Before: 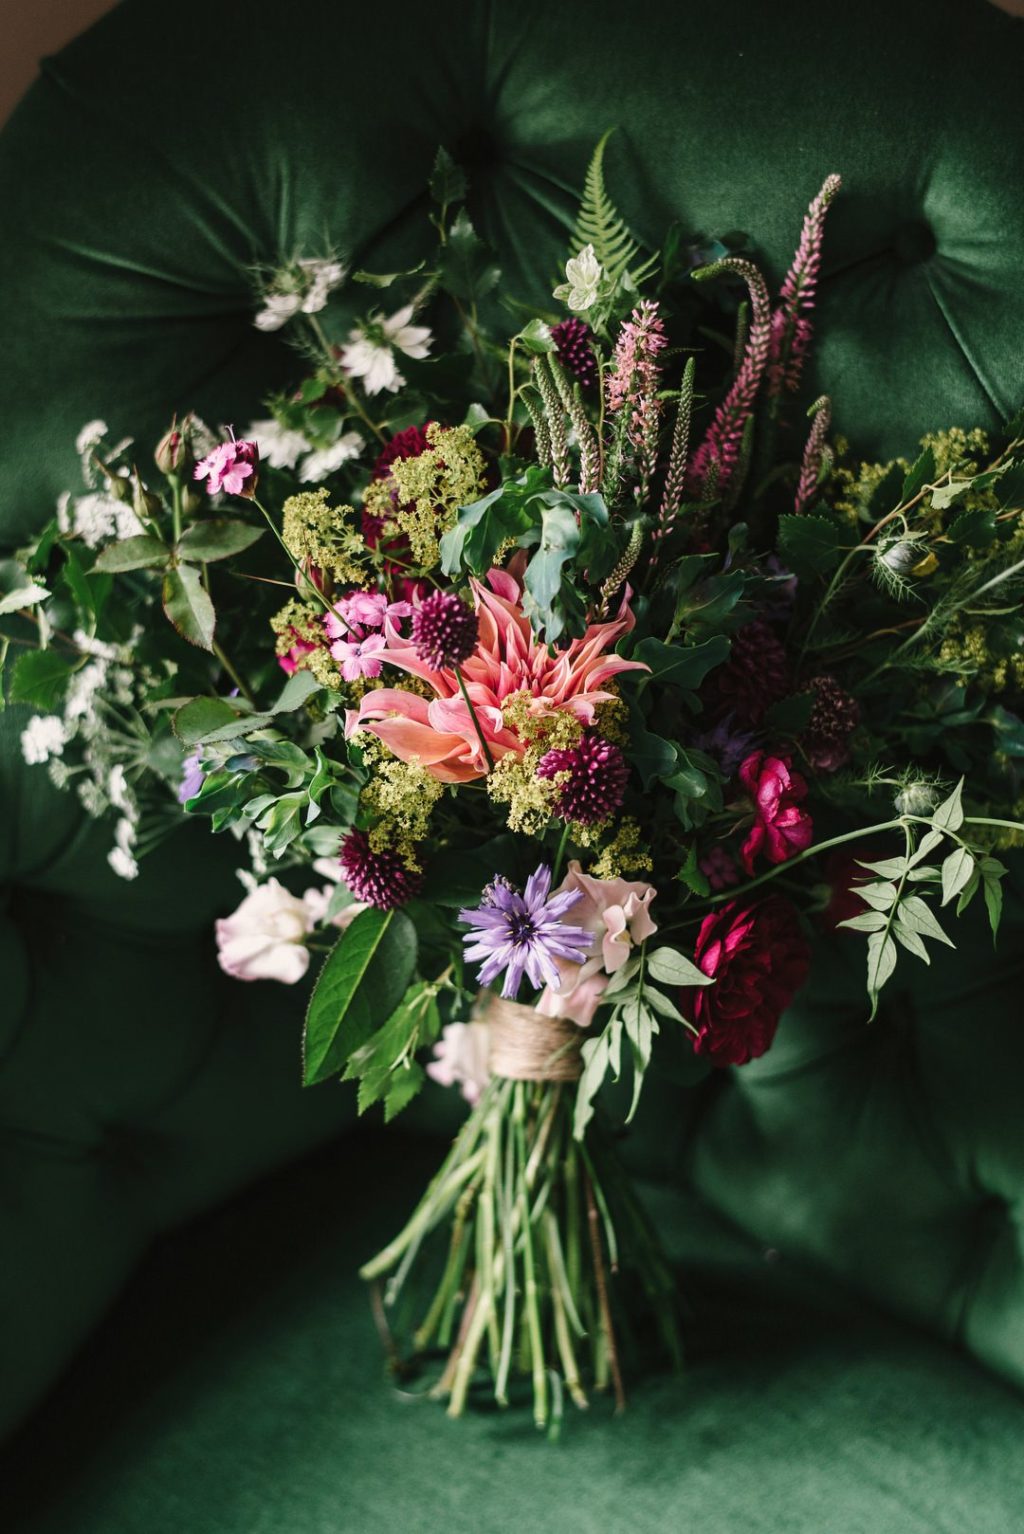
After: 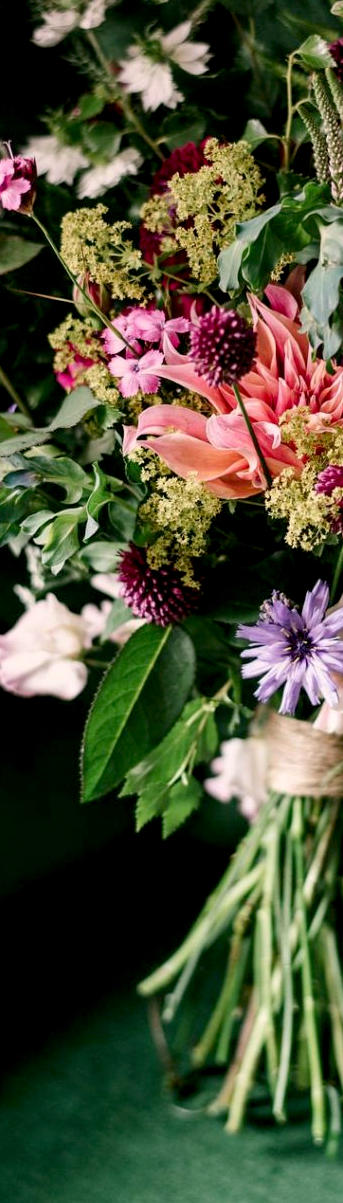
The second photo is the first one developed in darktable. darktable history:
exposure: black level correction 0.009, exposure 0.119 EV, compensate highlight preservation false
crop and rotate: left 21.77%, top 18.528%, right 44.676%, bottom 2.997%
graduated density: density 0.38 EV, hardness 21%, rotation -6.11°, saturation 32%
